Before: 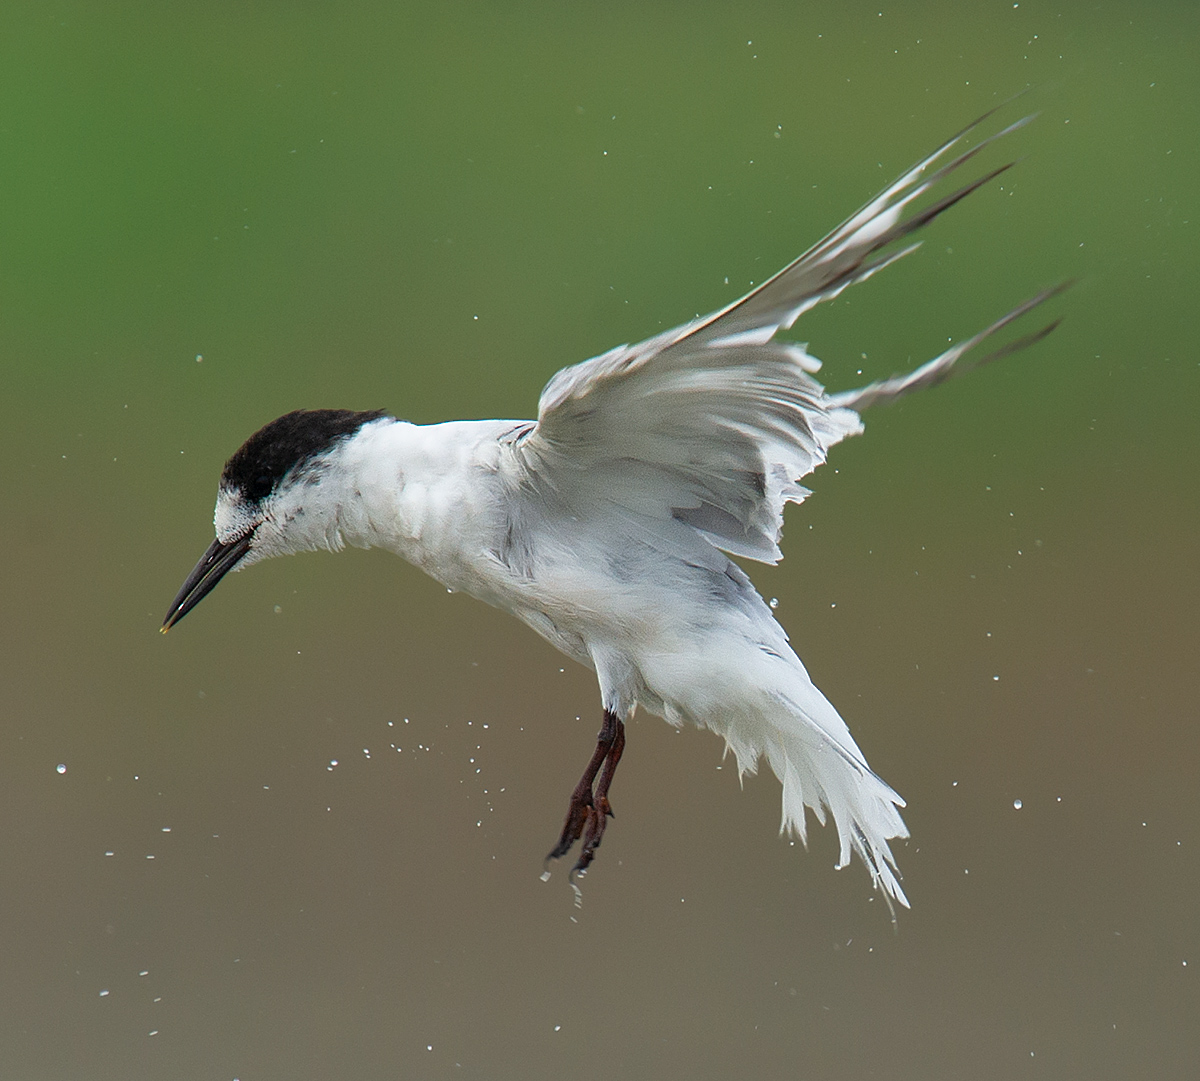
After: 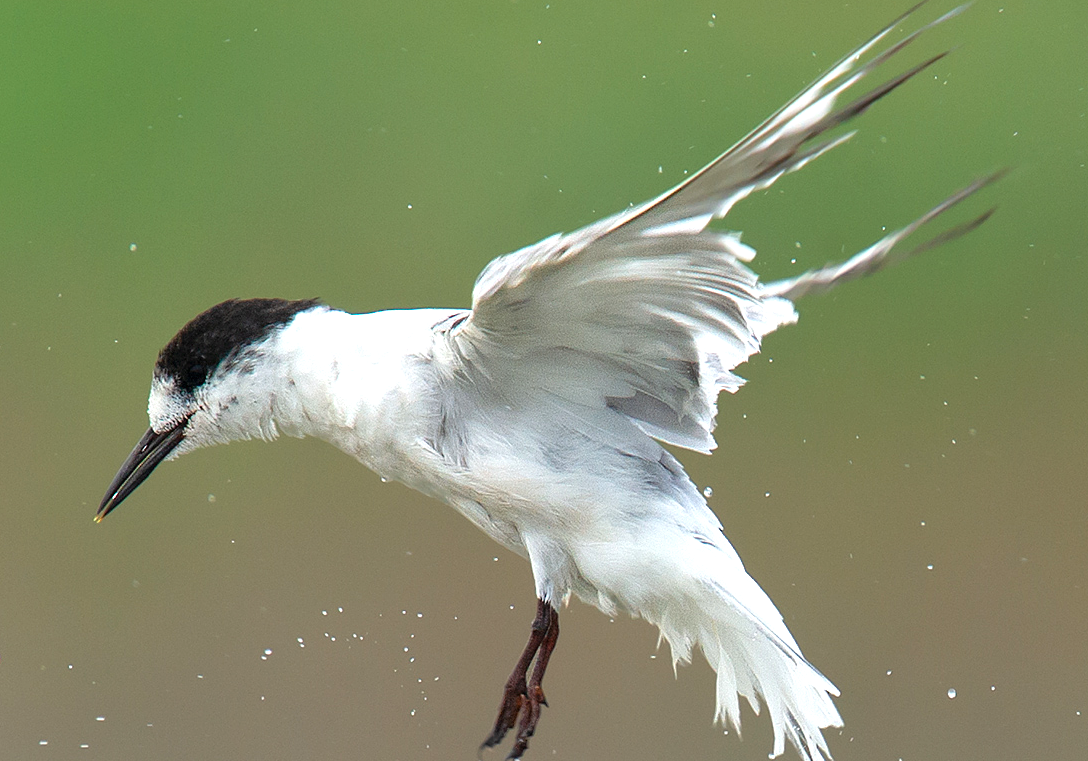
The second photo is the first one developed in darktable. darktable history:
crop: left 5.556%, top 10.299%, right 3.75%, bottom 19.243%
exposure: black level correction 0, exposure 0.68 EV, compensate highlight preservation false
